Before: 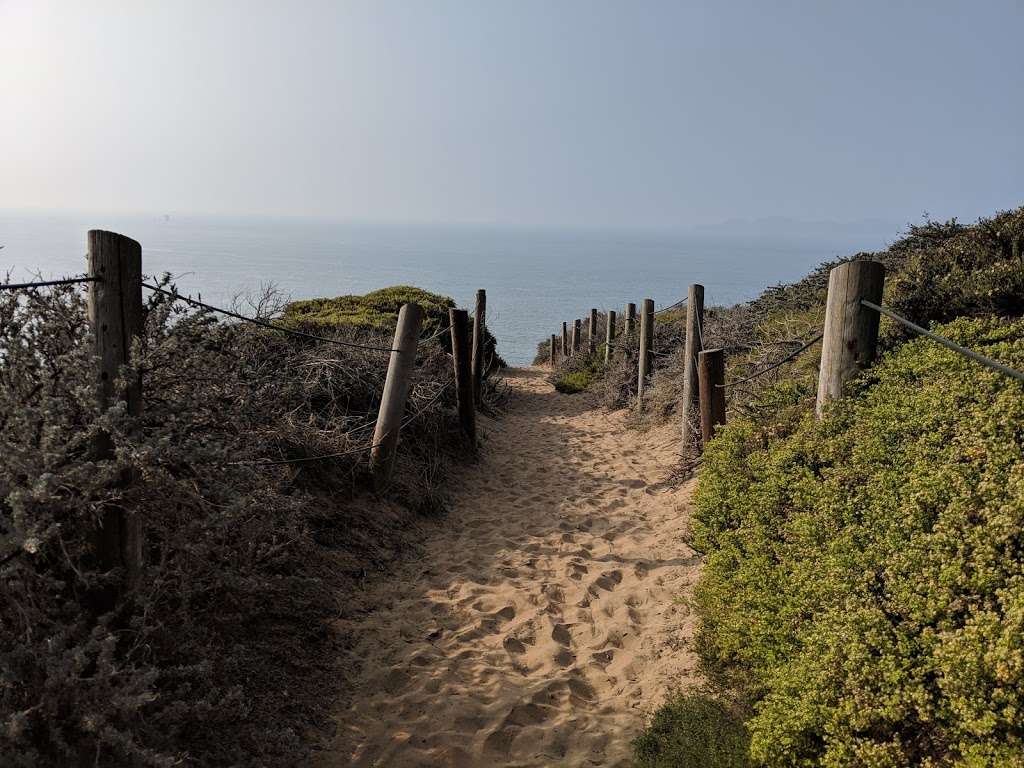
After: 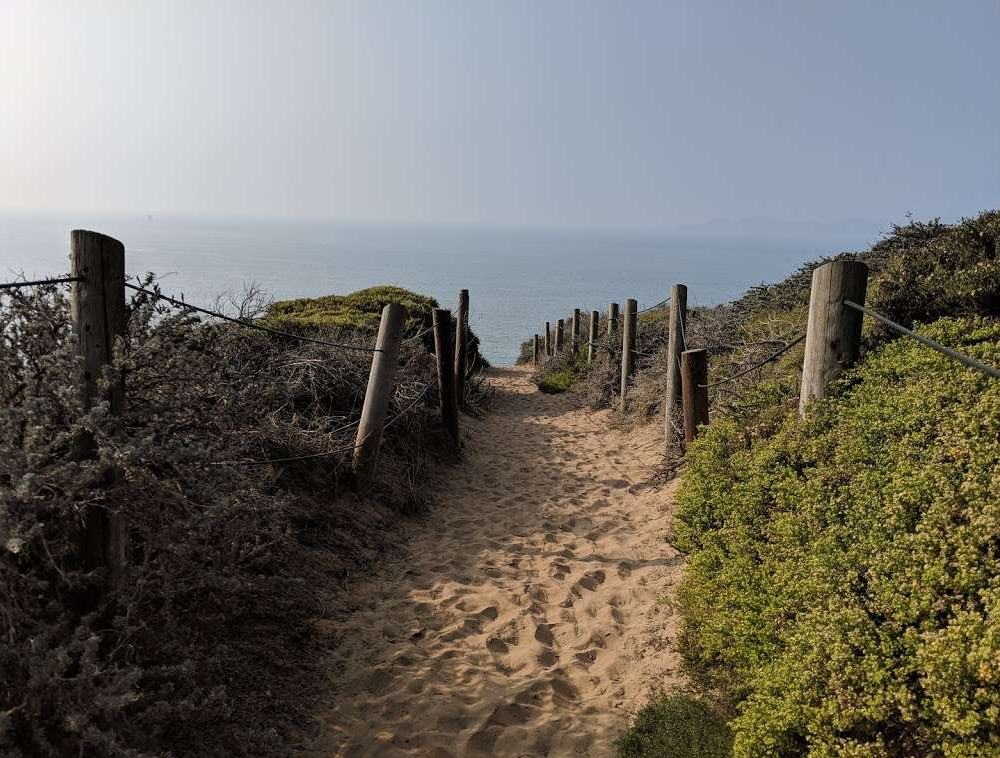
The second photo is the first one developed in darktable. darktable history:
crop and rotate: left 1.705%, right 0.63%, bottom 1.225%
